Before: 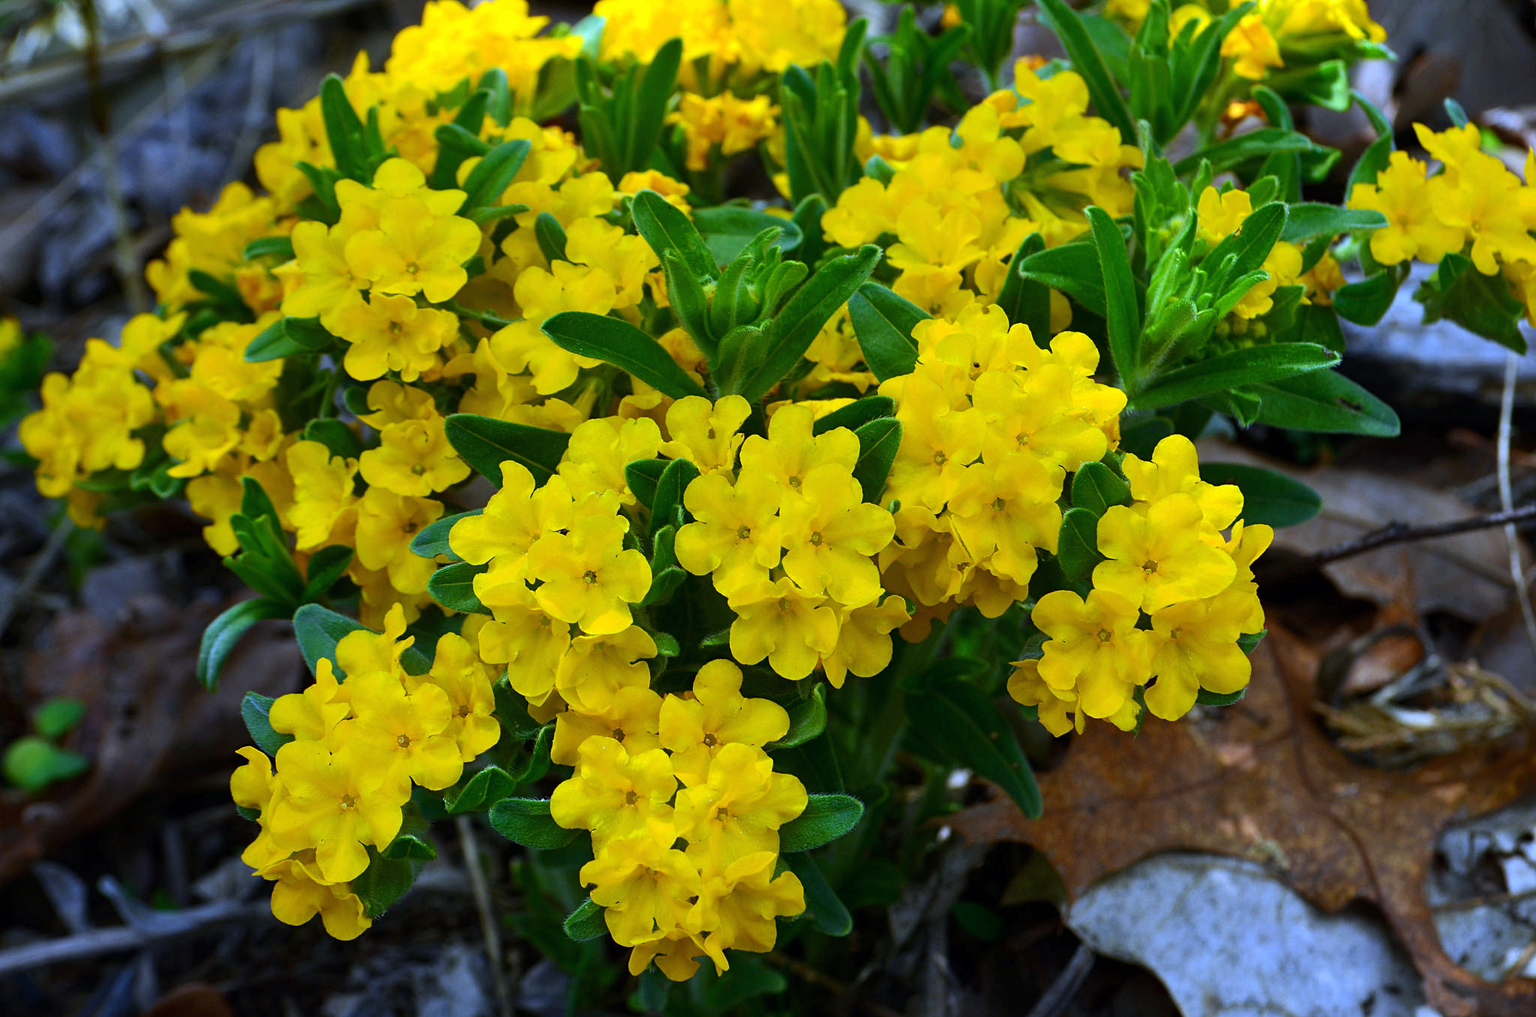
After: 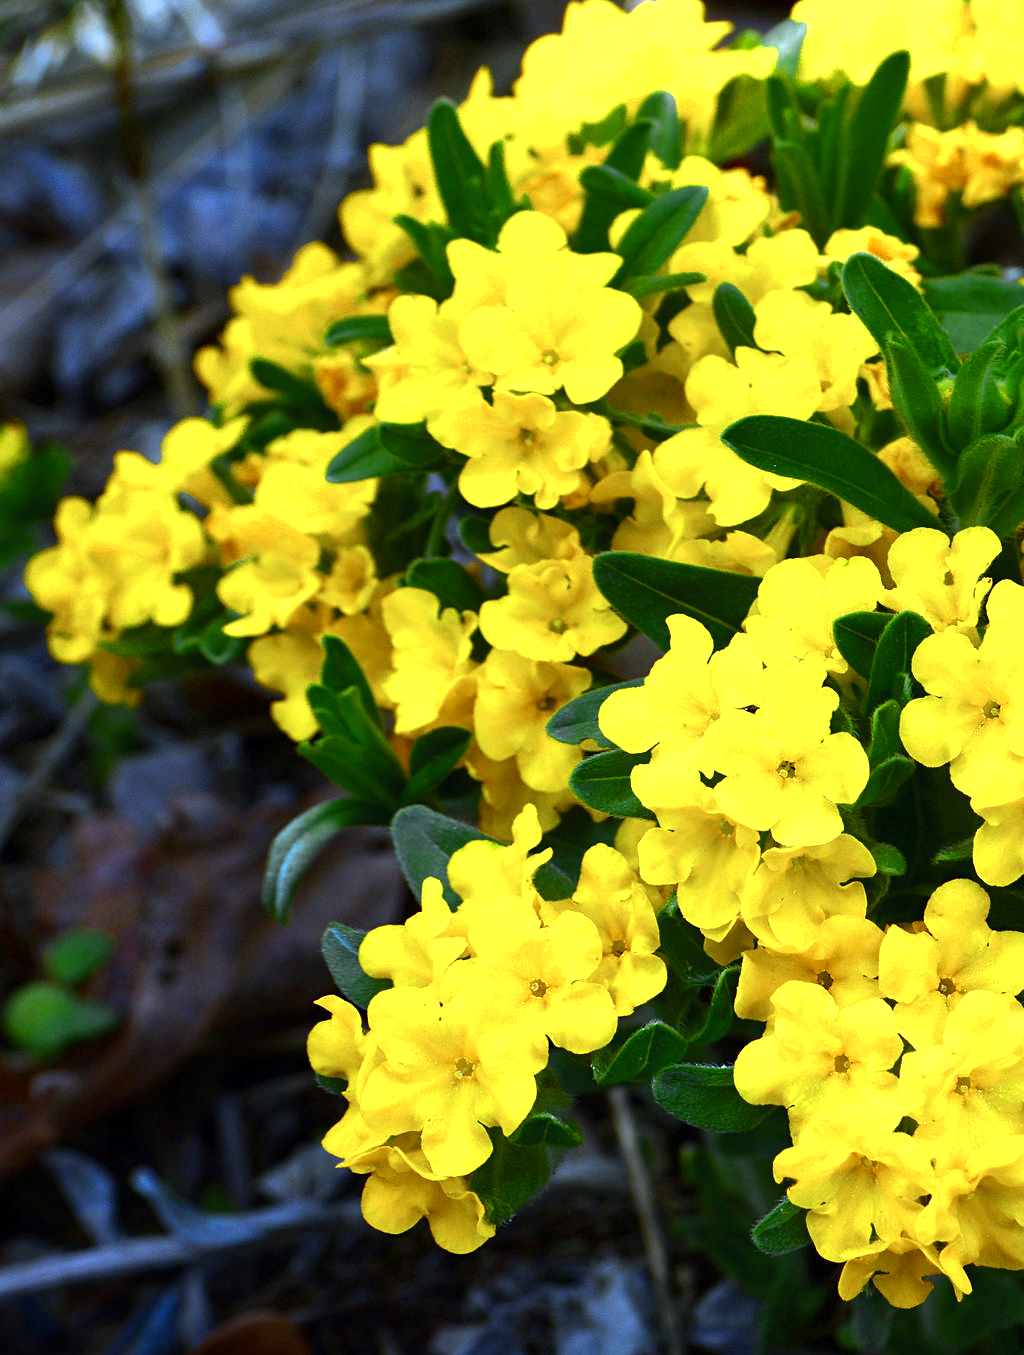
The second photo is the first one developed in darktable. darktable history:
crop and rotate: left 0.017%, top 0%, right 49.949%
color zones: curves: ch0 [(0.004, 0.305) (0.261, 0.623) (0.389, 0.399) (0.708, 0.571) (0.947, 0.34)]; ch1 [(0.025, 0.645) (0.229, 0.584) (0.326, 0.551) (0.484, 0.262) (0.757, 0.643)]
